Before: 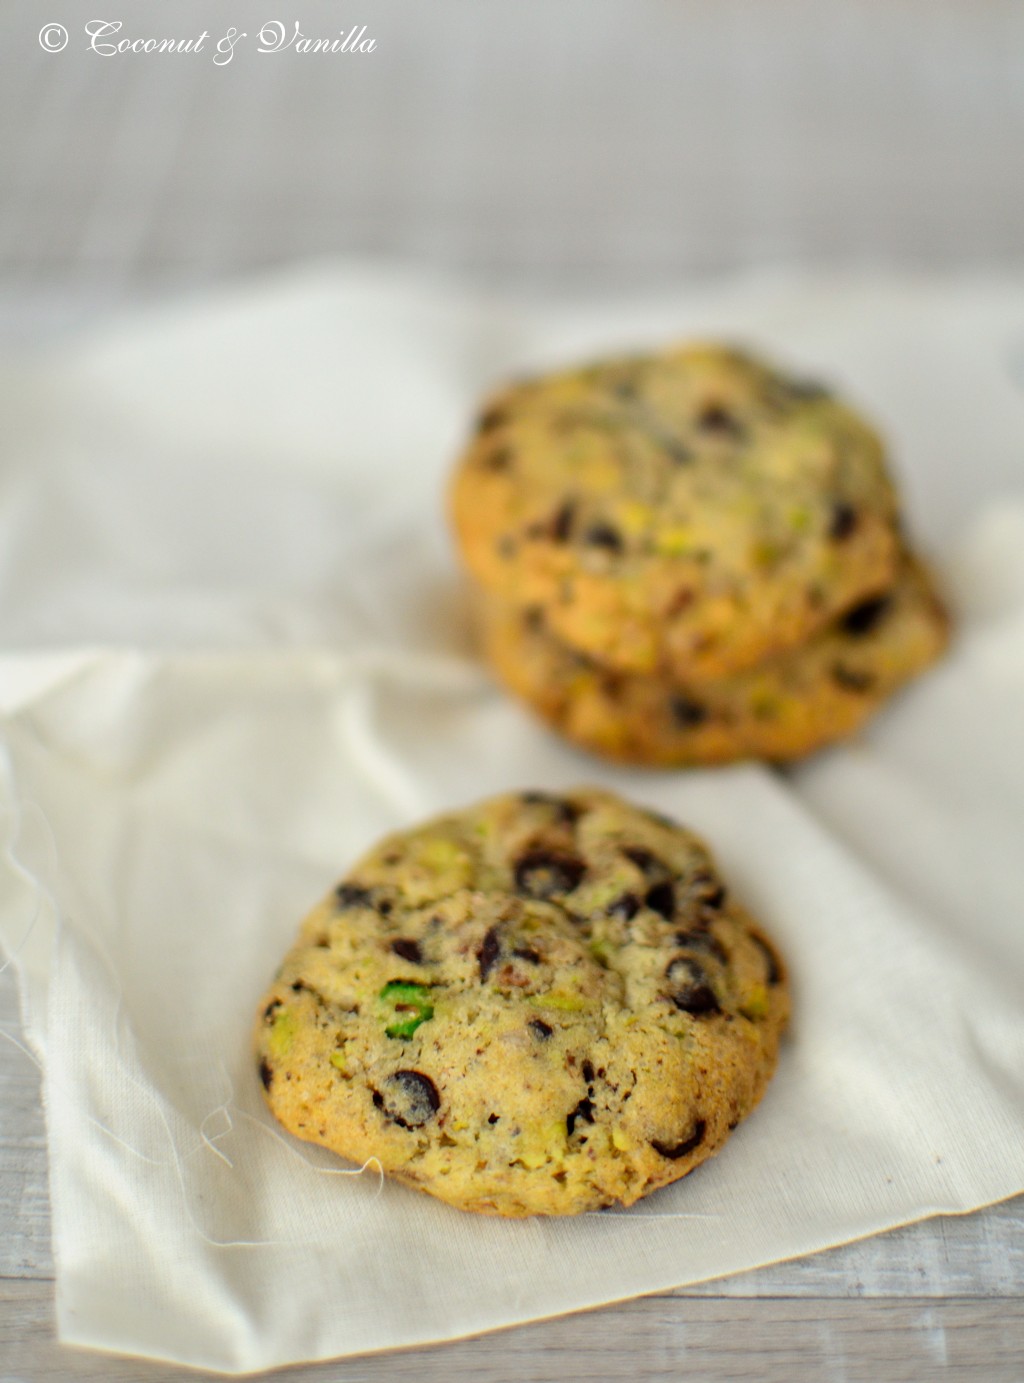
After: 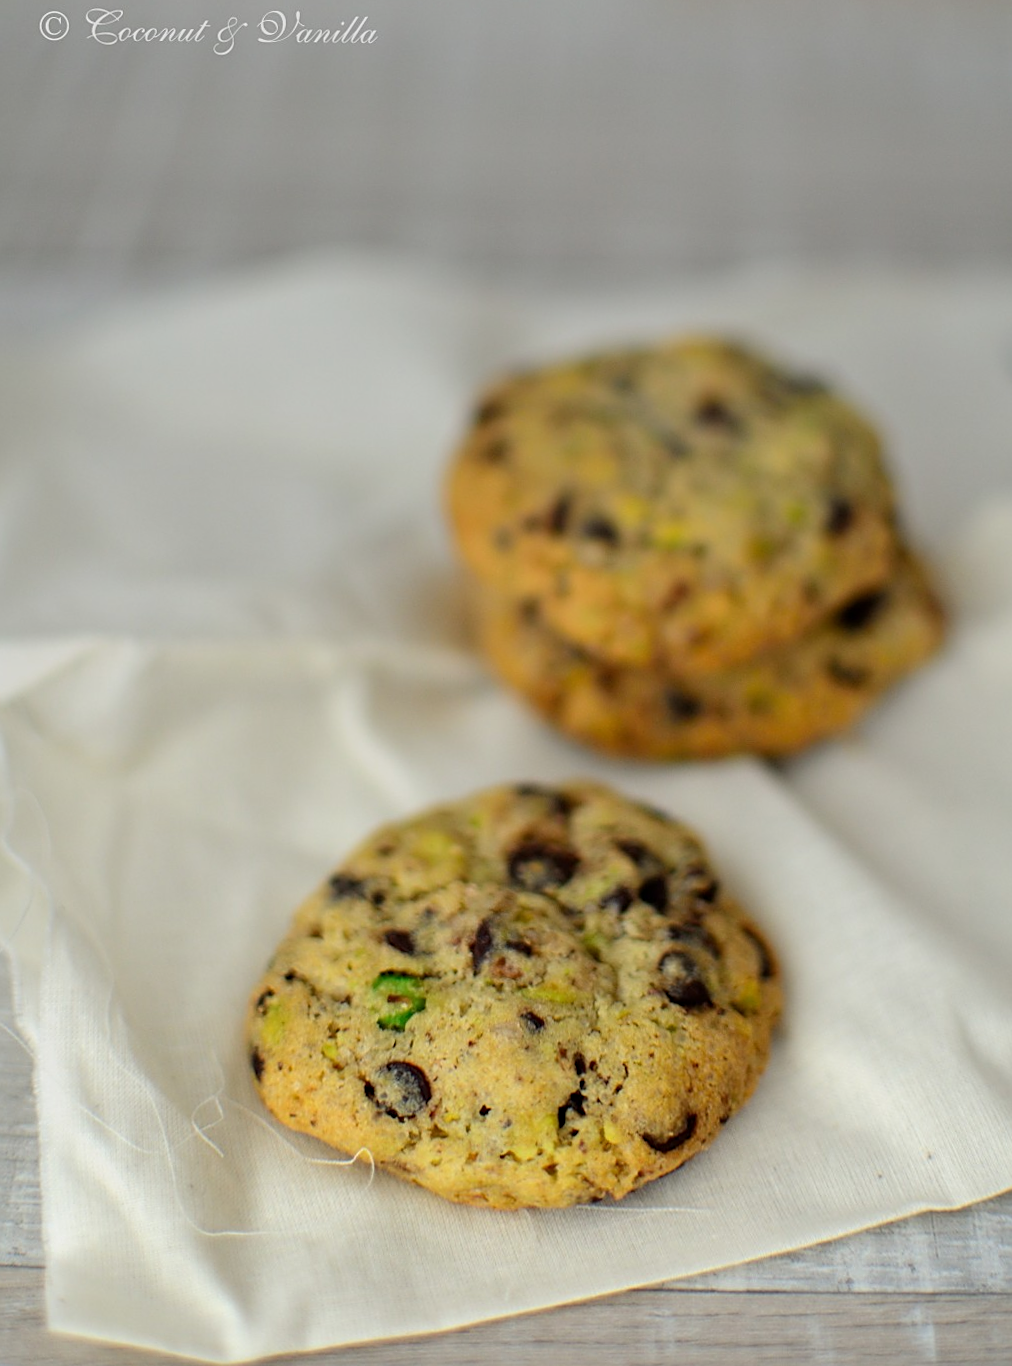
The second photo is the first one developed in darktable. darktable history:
sharpen: on, module defaults
crop and rotate: angle -0.5°
graduated density: rotation -0.352°, offset 57.64
base curve: curves: ch0 [(0, 0) (0.989, 0.992)], preserve colors none
